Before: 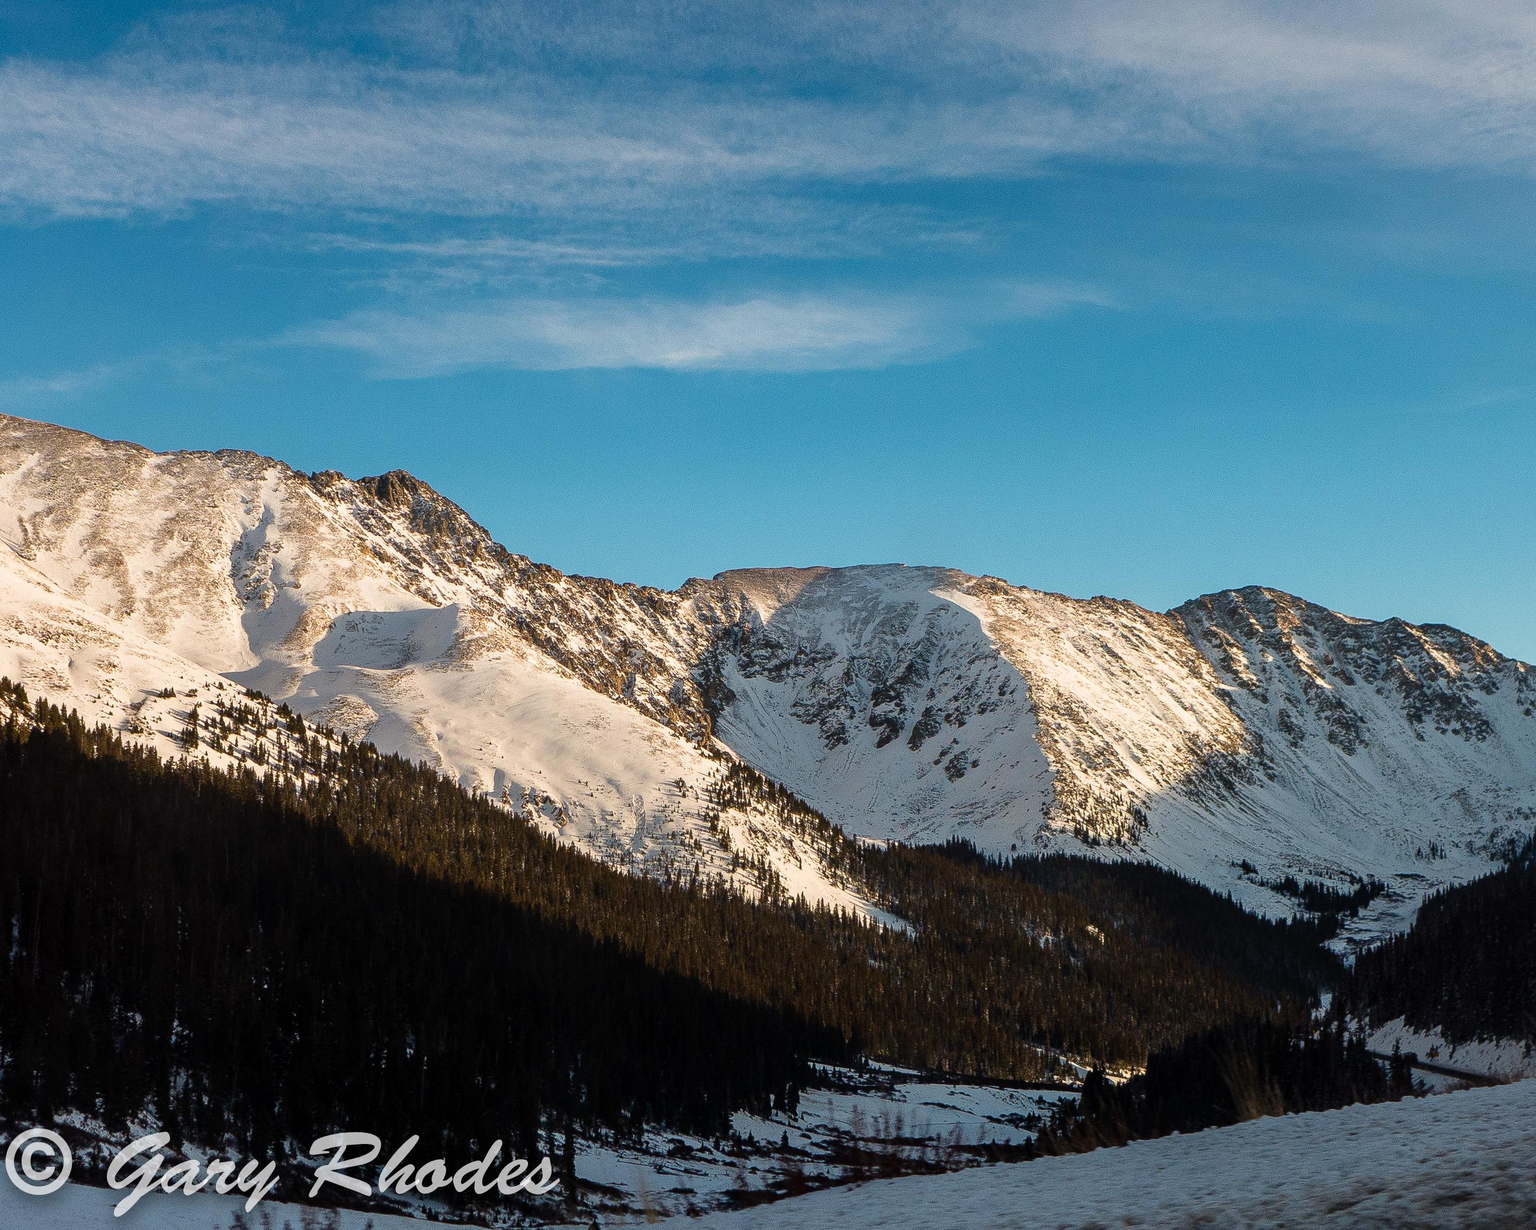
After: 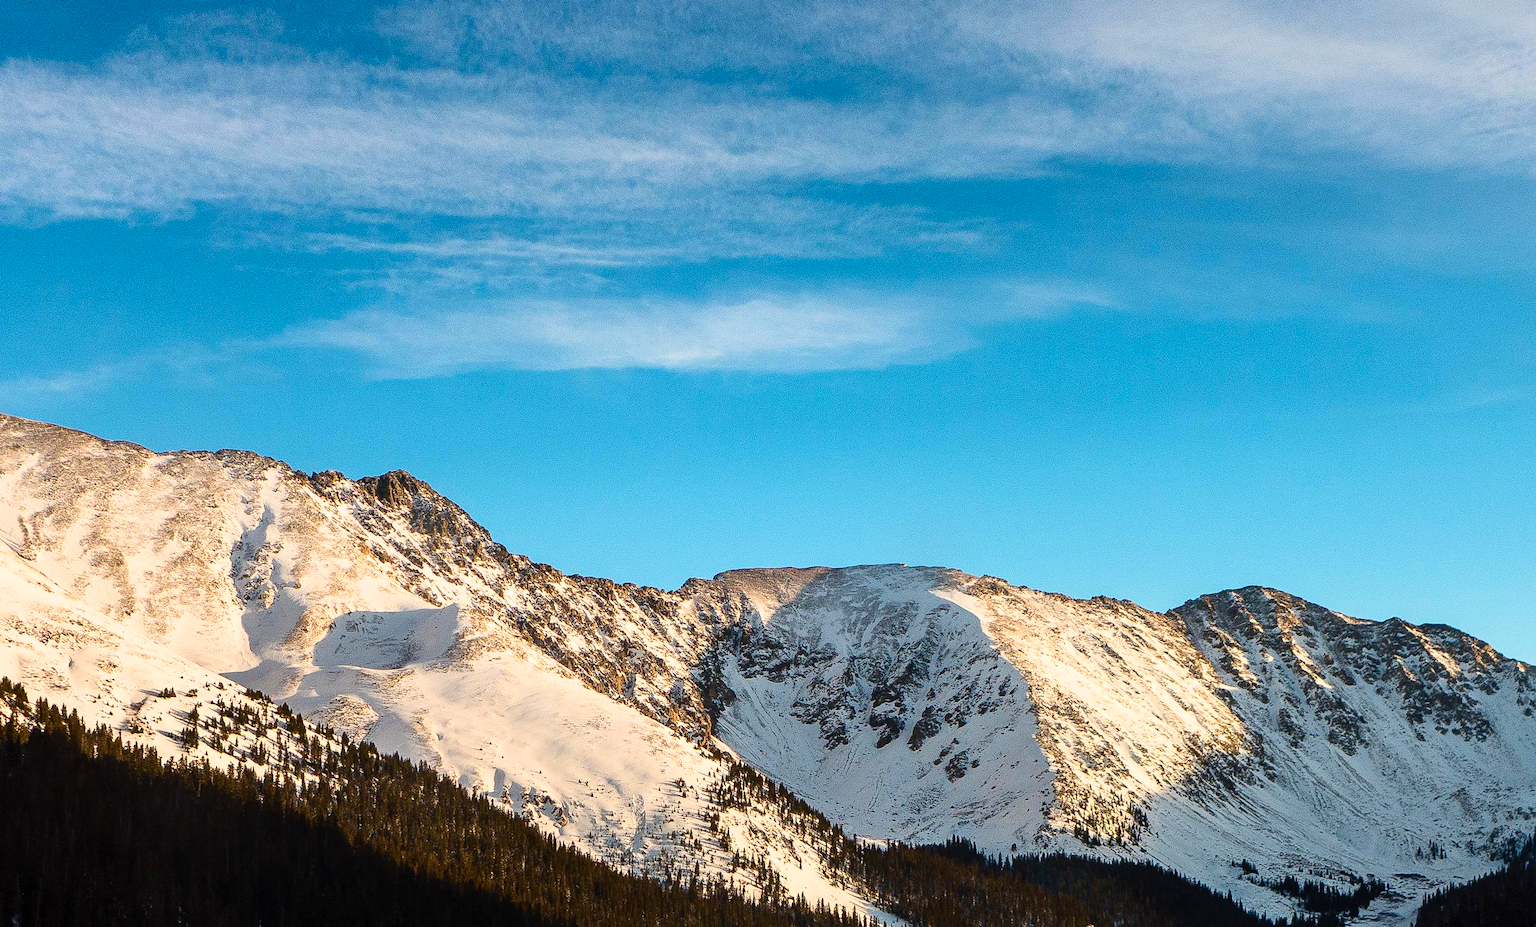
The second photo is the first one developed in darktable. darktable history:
crop: bottom 24.532%
contrast brightness saturation: contrast 0.233, brightness 0.106, saturation 0.29
